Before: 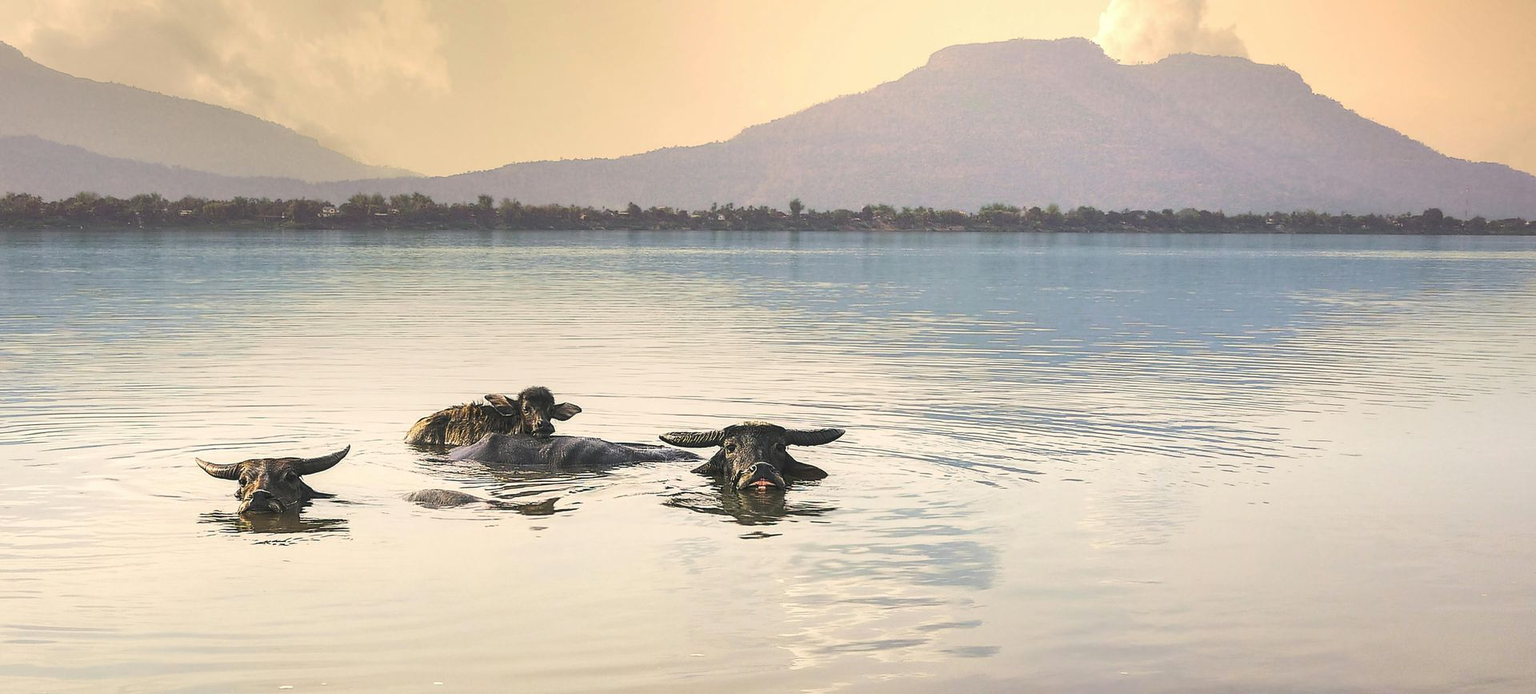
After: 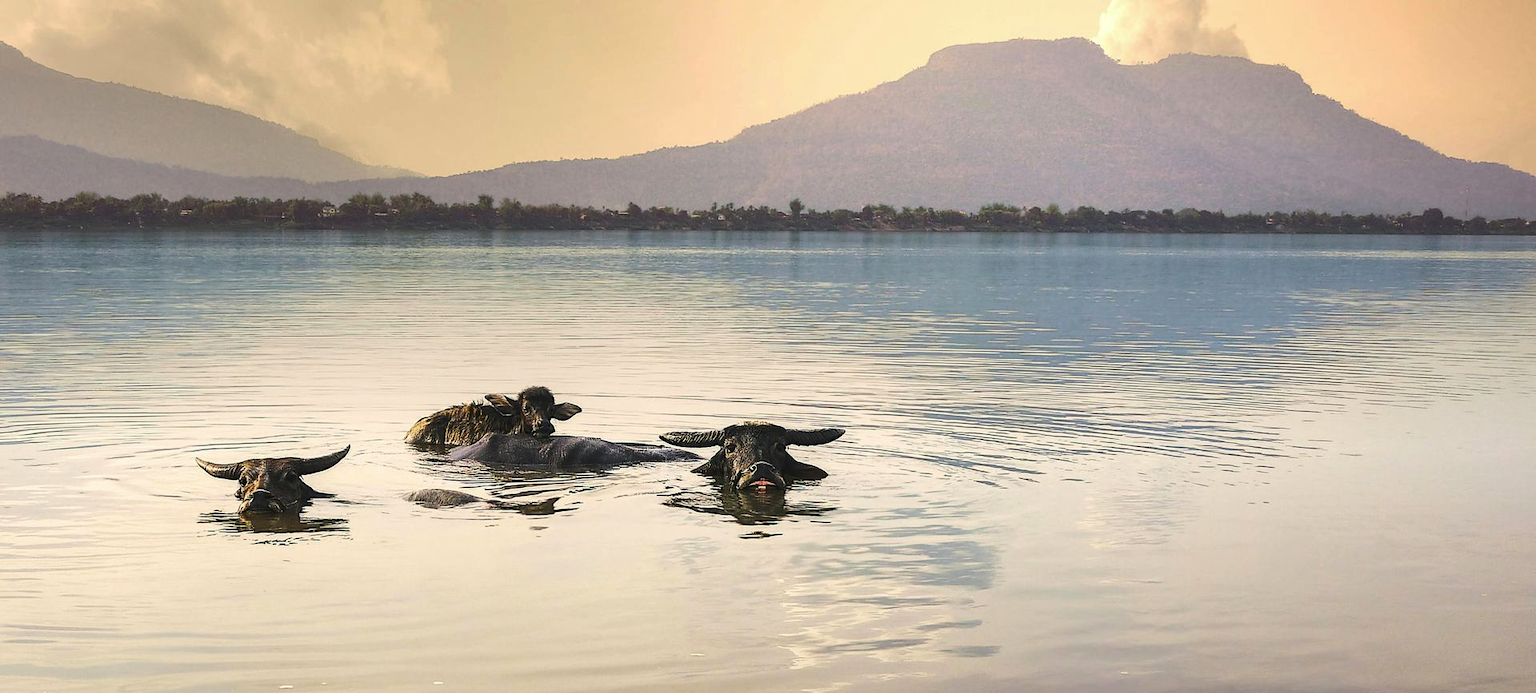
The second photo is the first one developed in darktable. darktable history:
contrast brightness saturation: contrast 0.07, brightness -0.141, saturation 0.109
